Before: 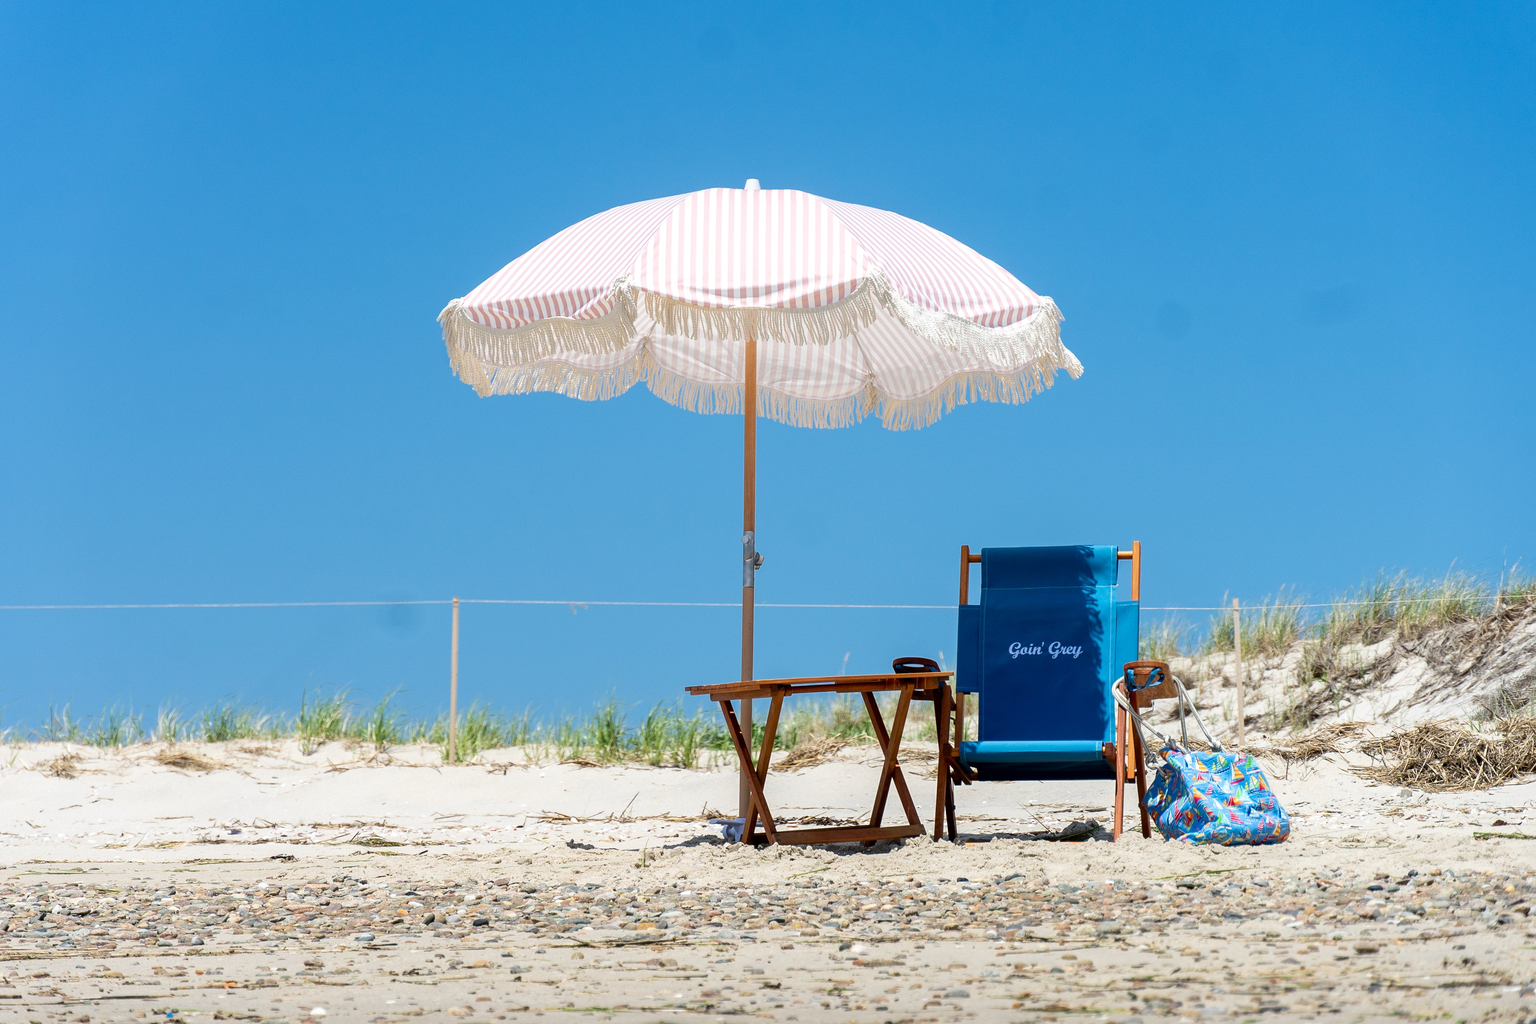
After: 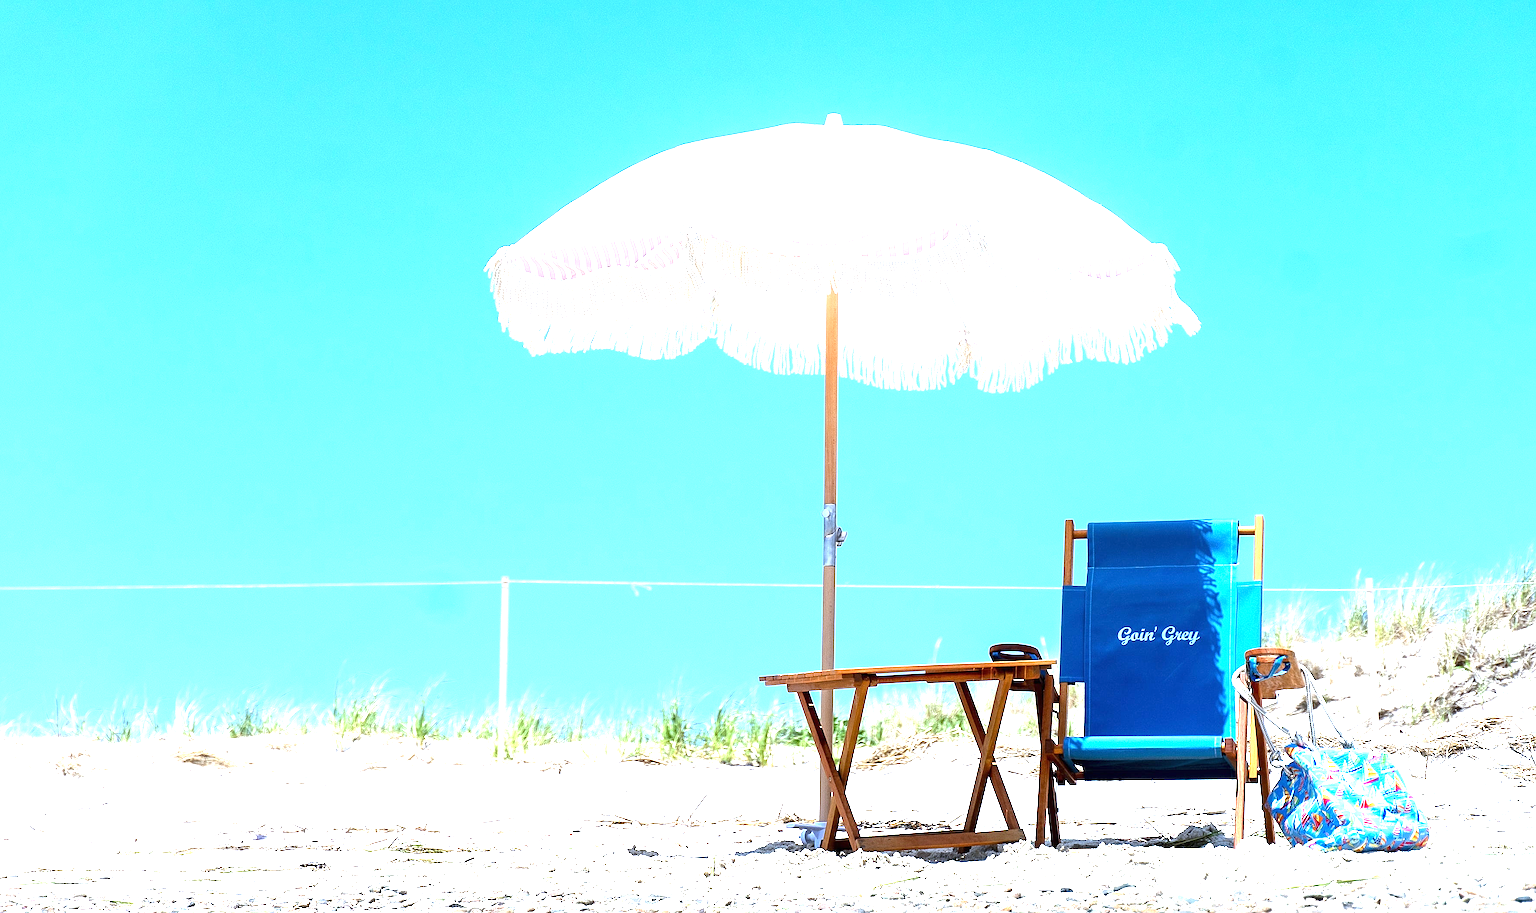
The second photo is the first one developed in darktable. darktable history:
crop: top 7.49%, right 9.717%, bottom 11.943%
tone equalizer: on, module defaults
exposure: black level correction 0, exposure 1.625 EV, compensate exposure bias true, compensate highlight preservation false
sharpen: on, module defaults
white balance: red 0.931, blue 1.11
